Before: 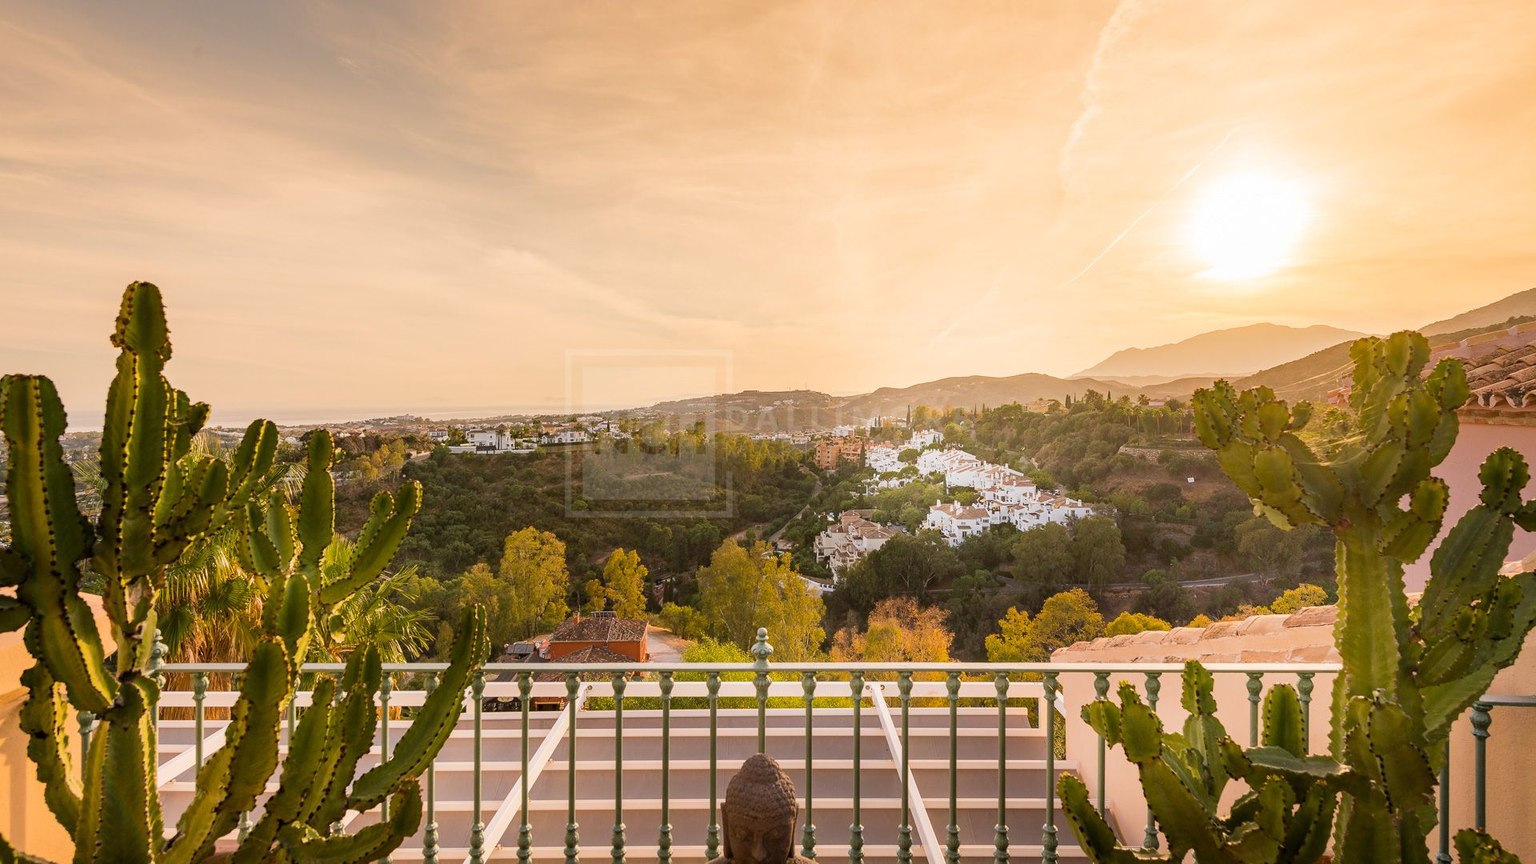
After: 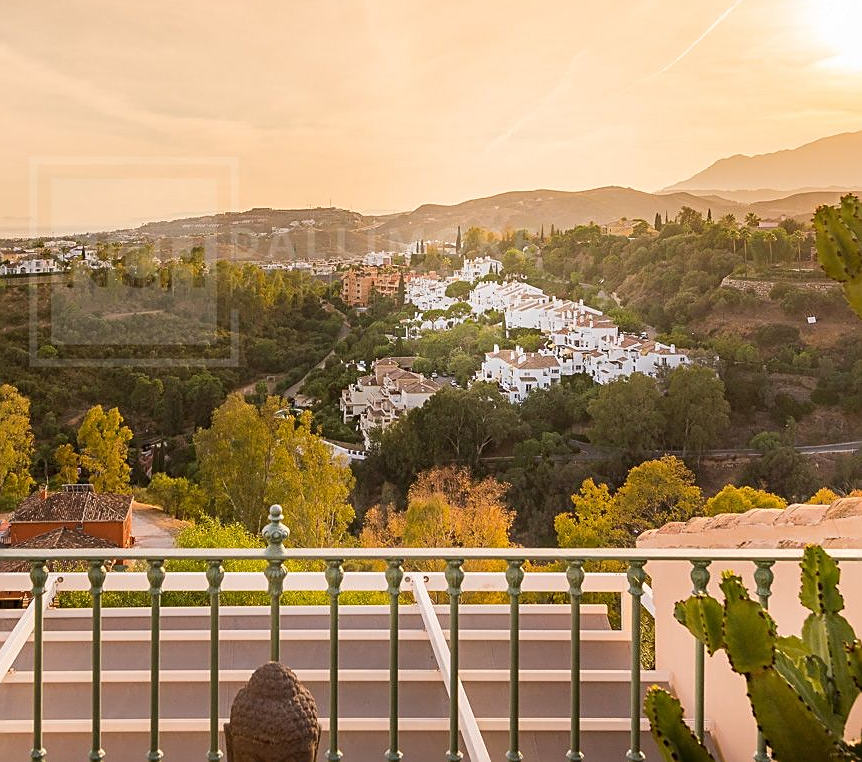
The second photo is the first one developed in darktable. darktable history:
crop: left 35.308%, top 25.997%, right 19.749%, bottom 3.402%
sharpen: on, module defaults
